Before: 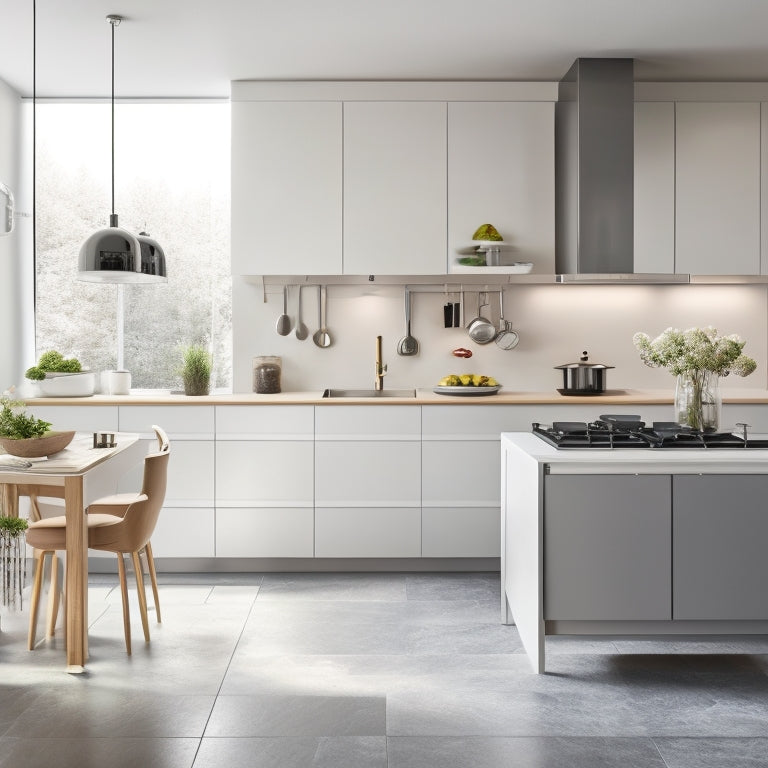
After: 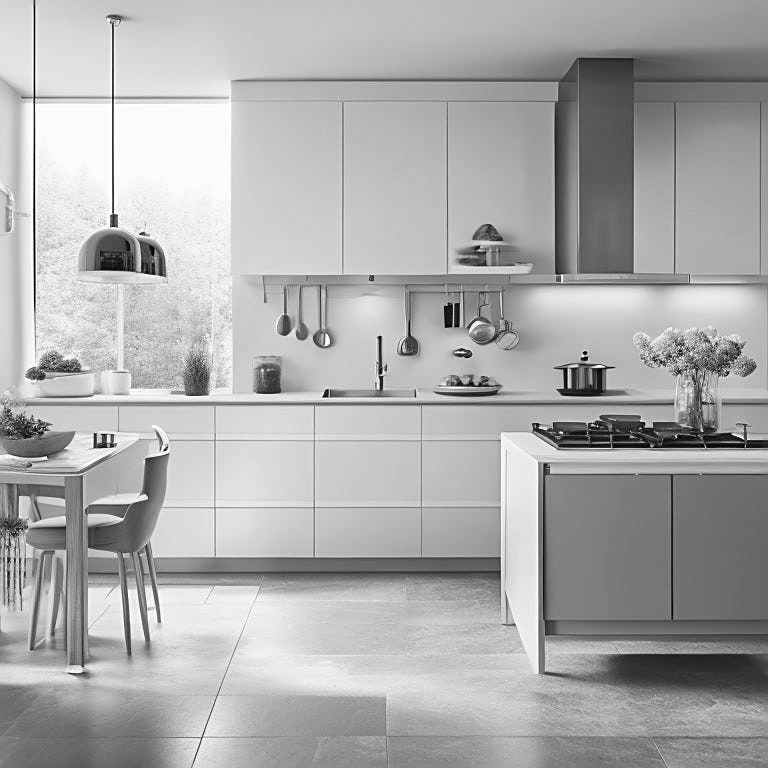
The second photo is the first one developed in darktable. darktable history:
exposure: black level correction -0.005, exposure 0.054 EV, compensate highlight preservation false
sharpen: on, module defaults
color calibration: output gray [0.22, 0.42, 0.37, 0], gray › normalize channels true, illuminant same as pipeline (D50), adaptation XYZ, x 0.346, y 0.359, gamut compression 0
